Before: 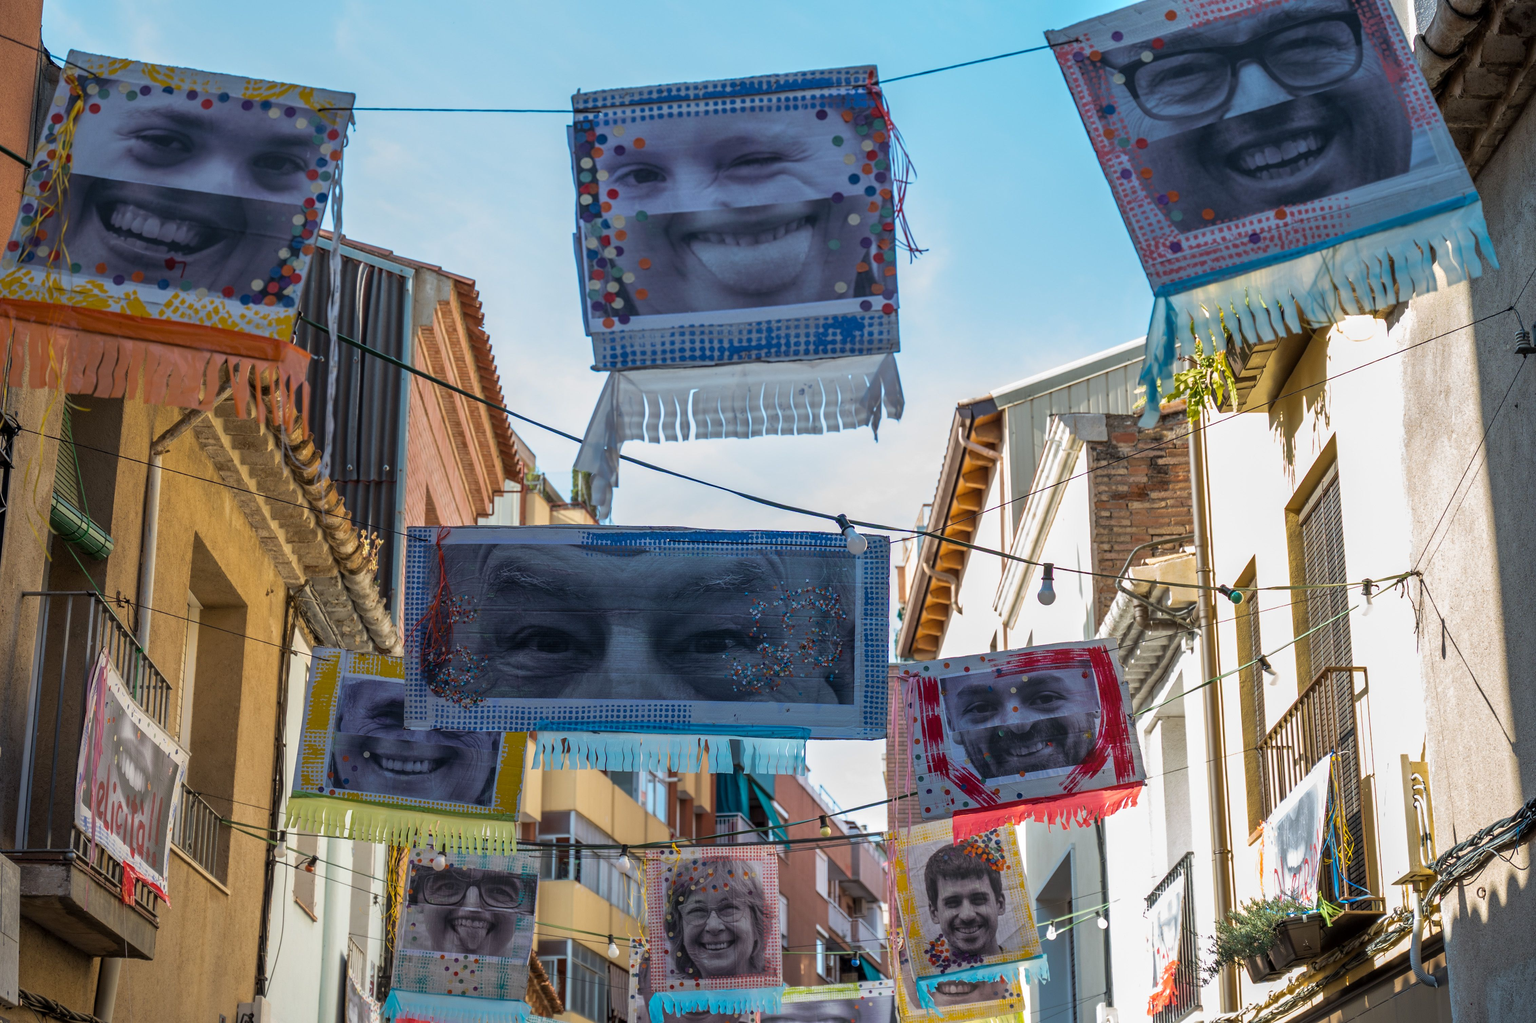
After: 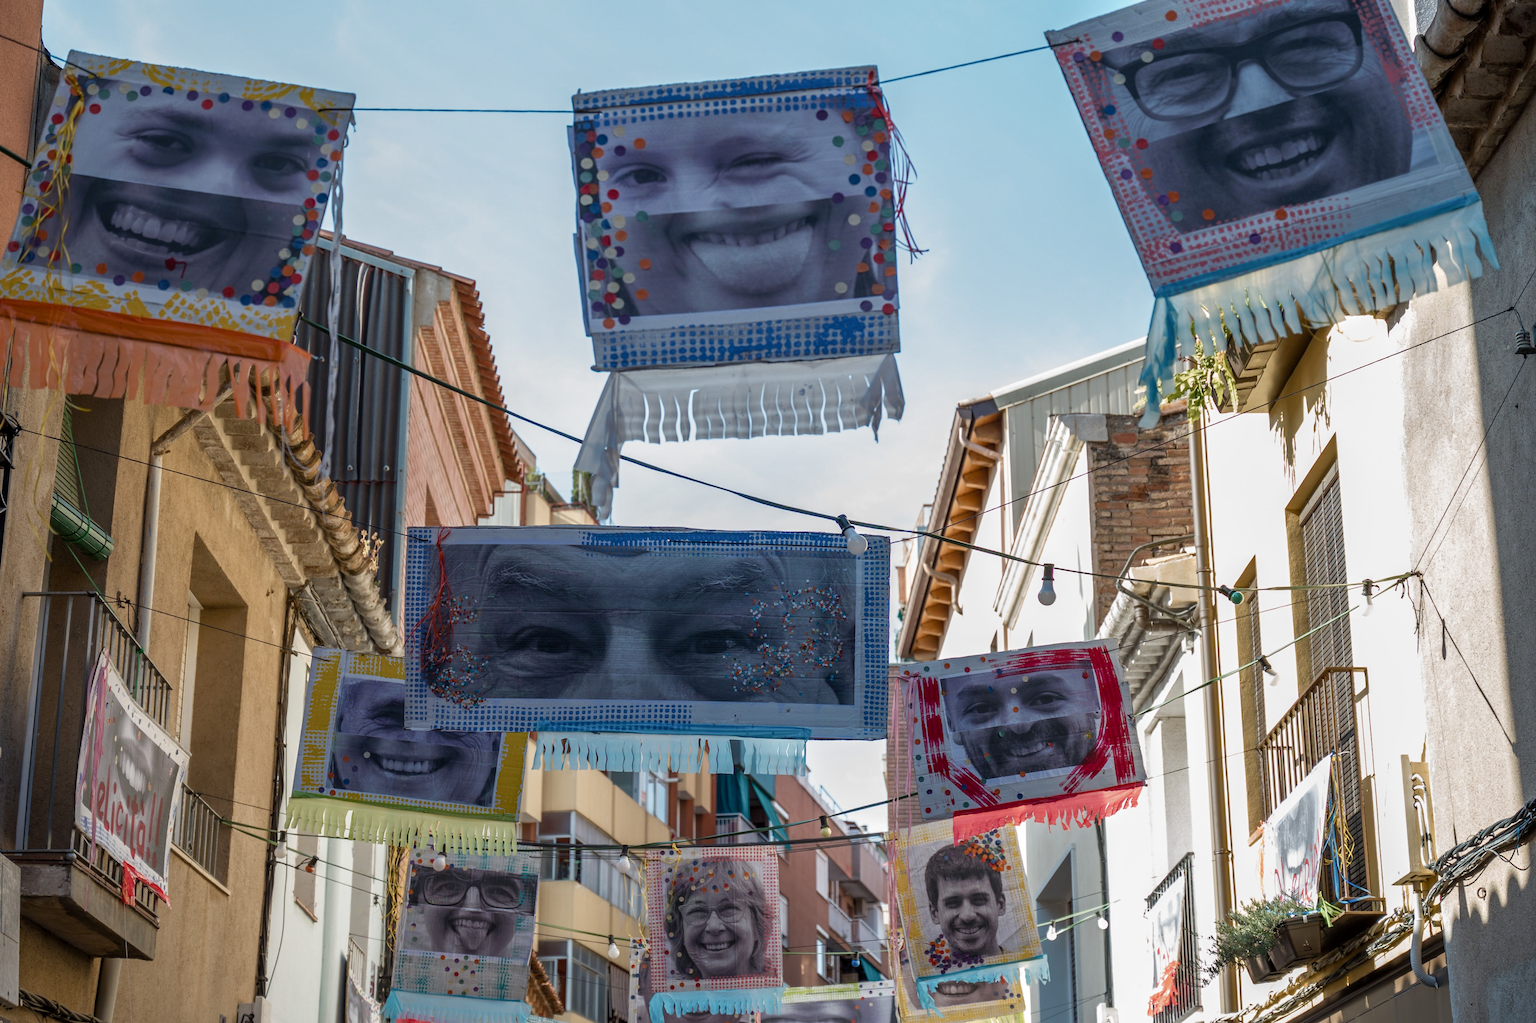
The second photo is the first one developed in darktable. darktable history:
color balance rgb: linear chroma grading › shadows -7.056%, linear chroma grading › highlights -6.881%, linear chroma grading › global chroma -10.484%, linear chroma grading › mid-tones -7.923%, perceptual saturation grading › global saturation 20%, perceptual saturation grading › highlights -49.895%, perceptual saturation grading › shadows 24.011%
